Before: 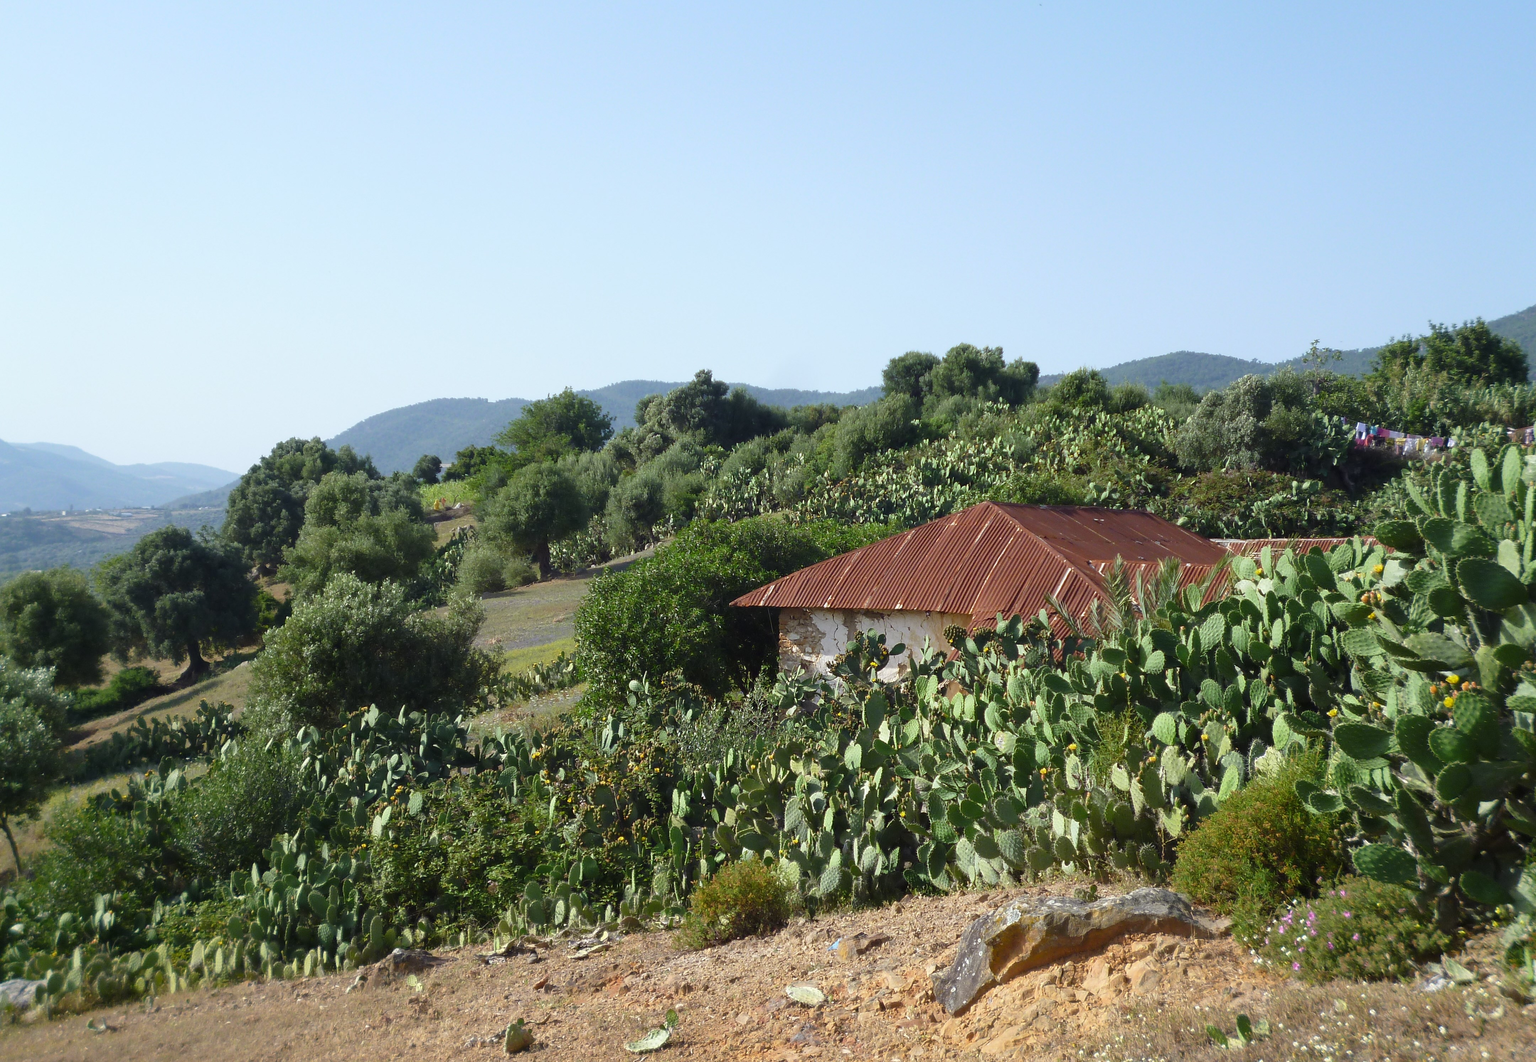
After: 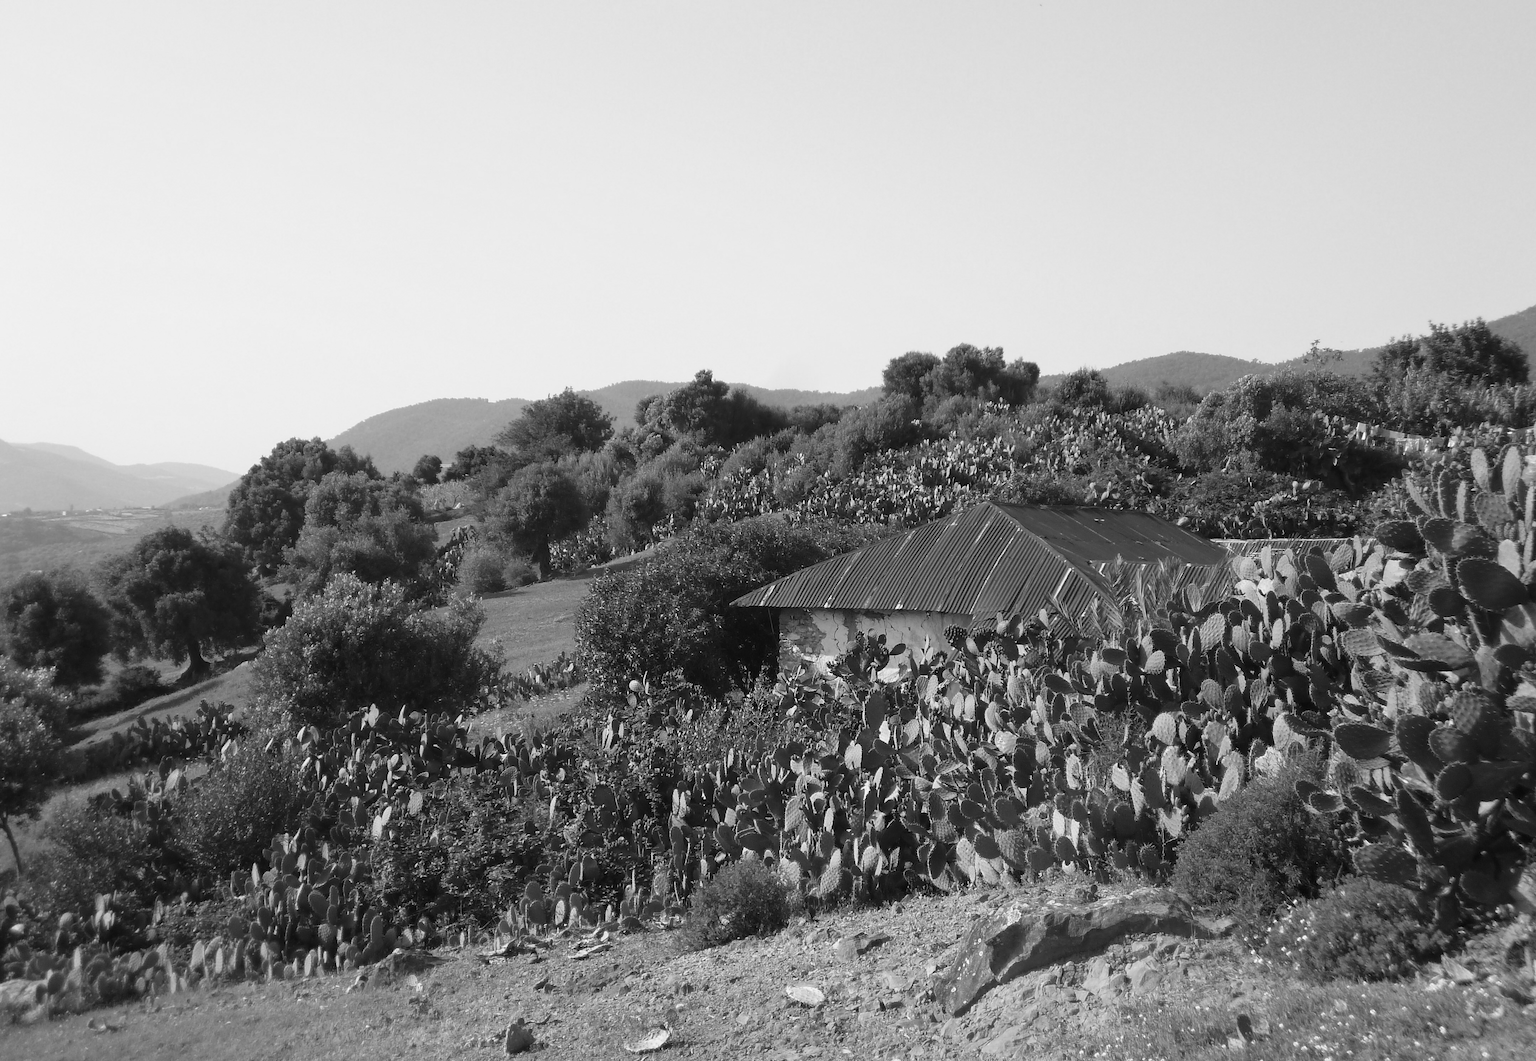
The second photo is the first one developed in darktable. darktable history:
tone equalizer: on, module defaults
color calibration: output gray [0.23, 0.37, 0.4, 0], illuminant as shot in camera, x 0.358, y 0.373, temperature 4628.91 K
shadows and highlights: radius 330.33, shadows 55.33, highlights -98.4, compress 94.45%, soften with gaussian
